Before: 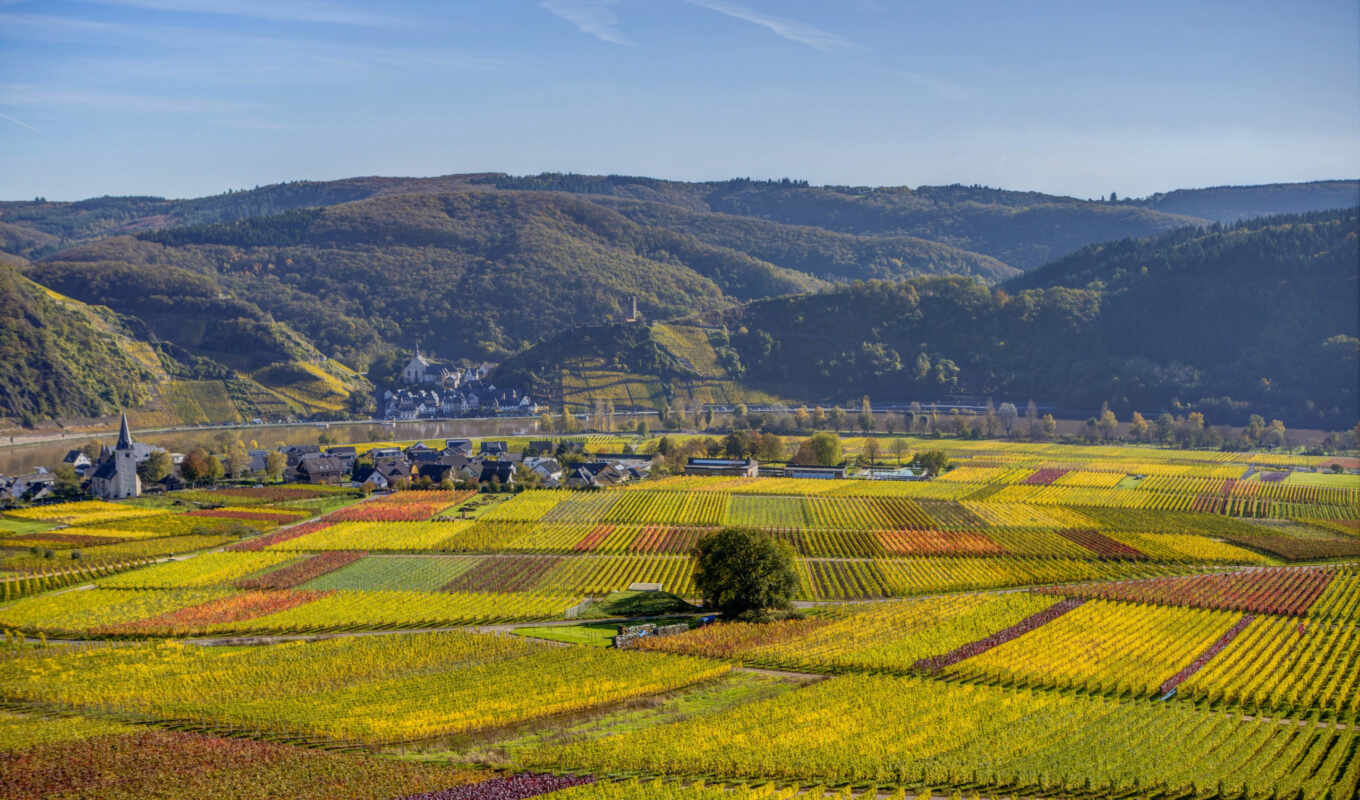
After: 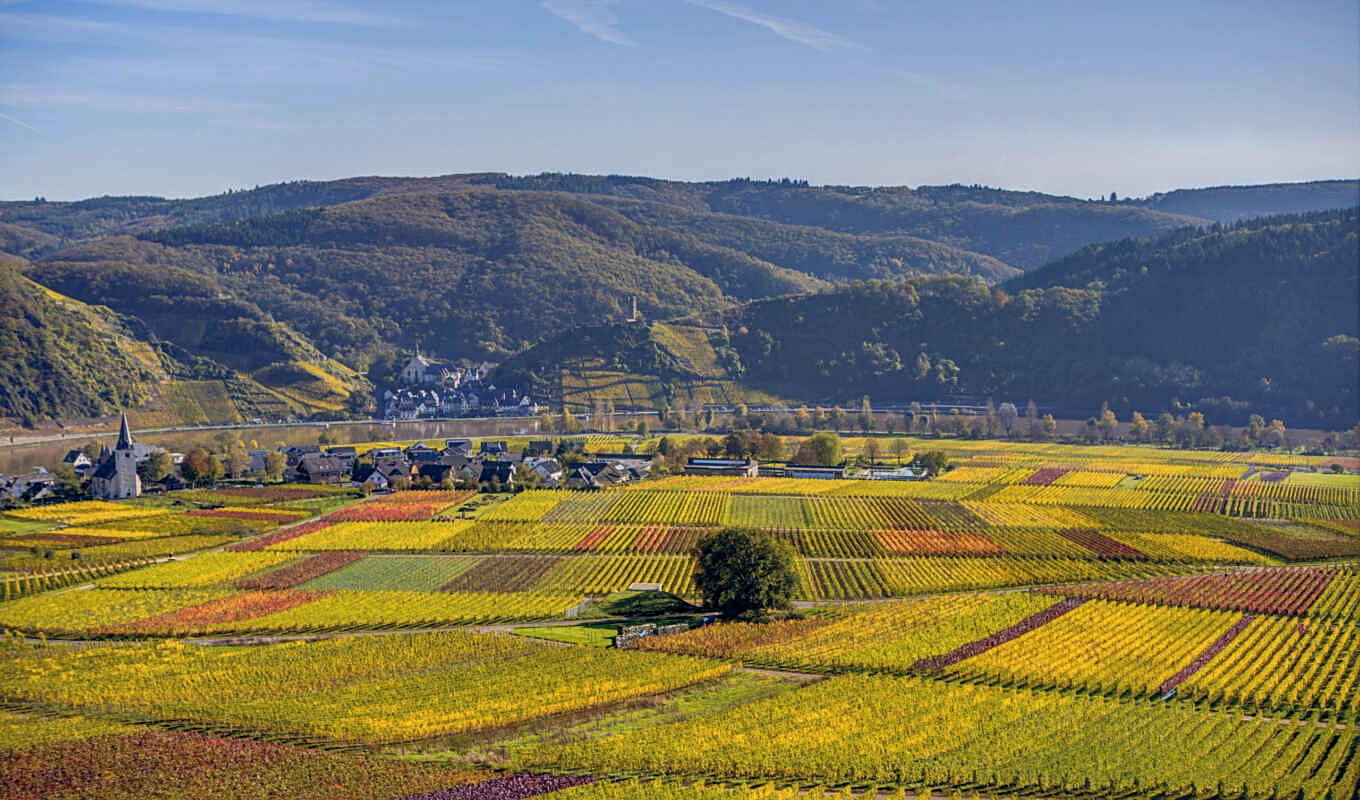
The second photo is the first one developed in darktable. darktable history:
color balance rgb: shadows lift › hue 87.51°, highlights gain › chroma 1.62%, highlights gain › hue 55.1°, global offset › chroma 0.1%, global offset › hue 253.66°, linear chroma grading › global chroma 0.5%
sharpen: on, module defaults
